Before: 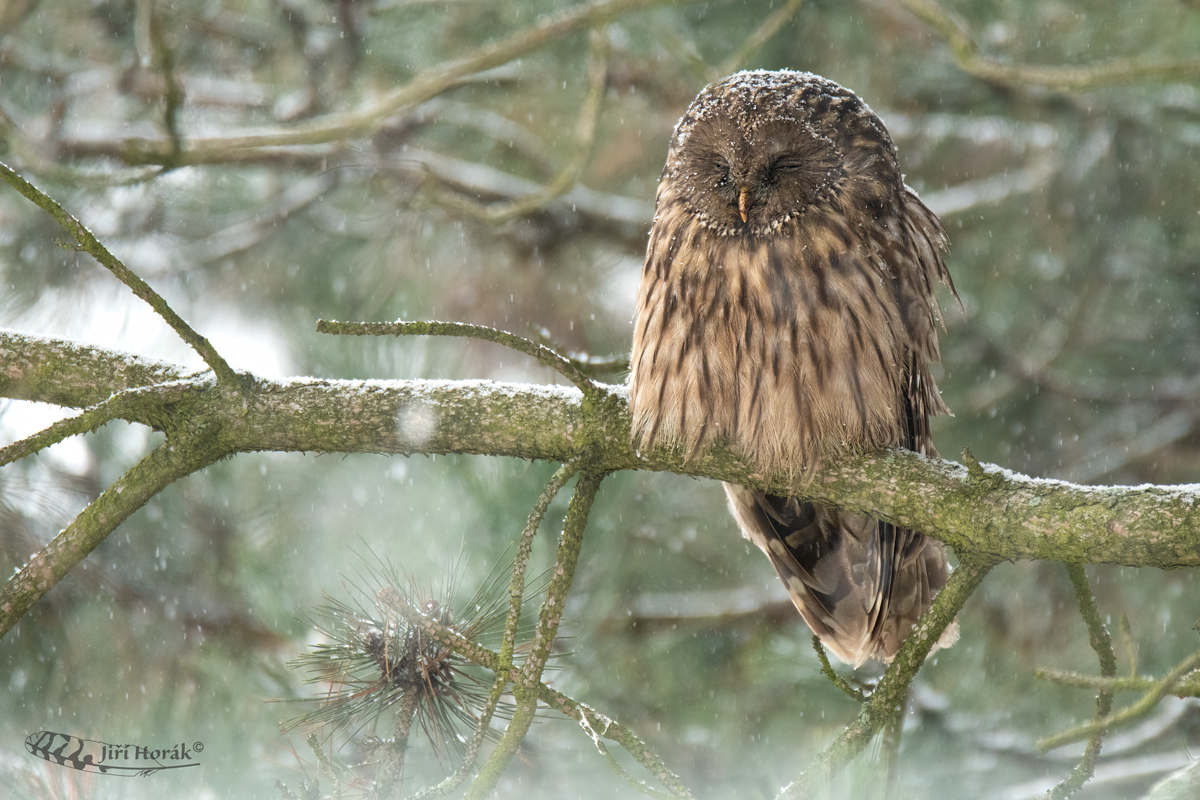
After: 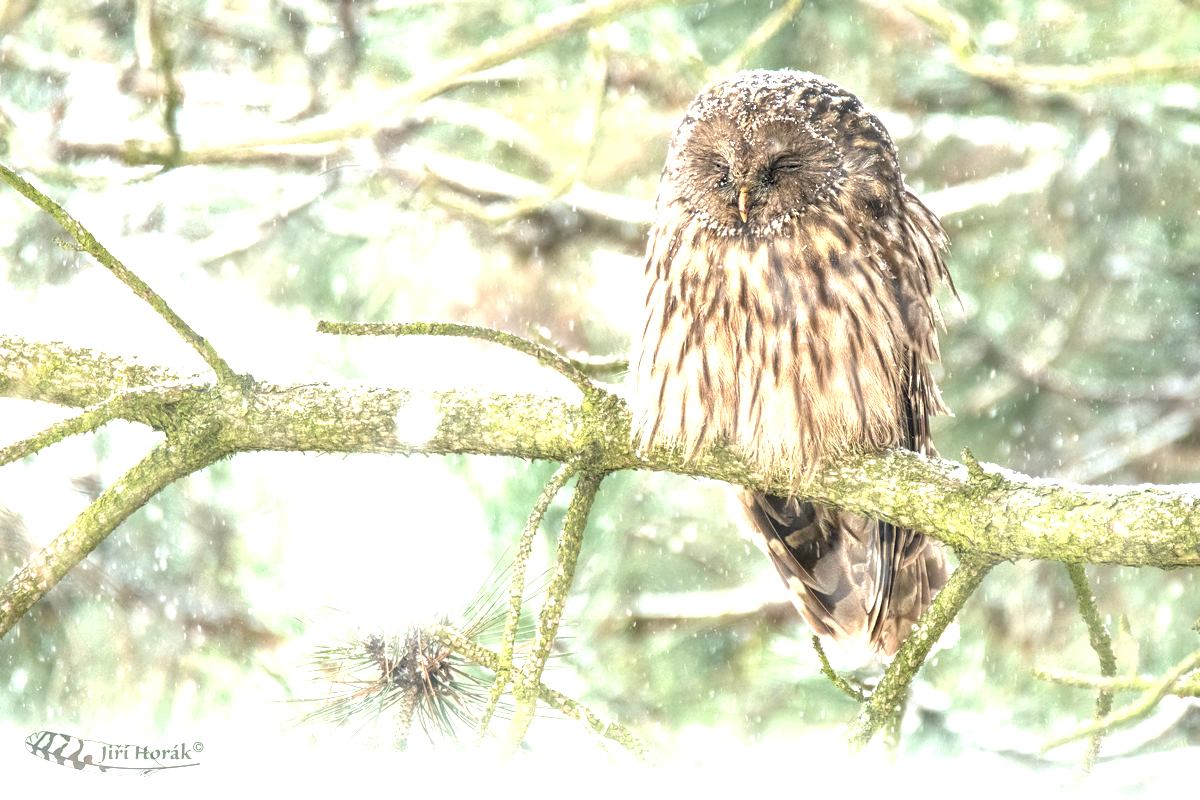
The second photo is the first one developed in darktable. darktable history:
local contrast: on, module defaults
exposure: black level correction 0.001, exposure 1.819 EV, compensate exposure bias true, compensate highlight preservation false
